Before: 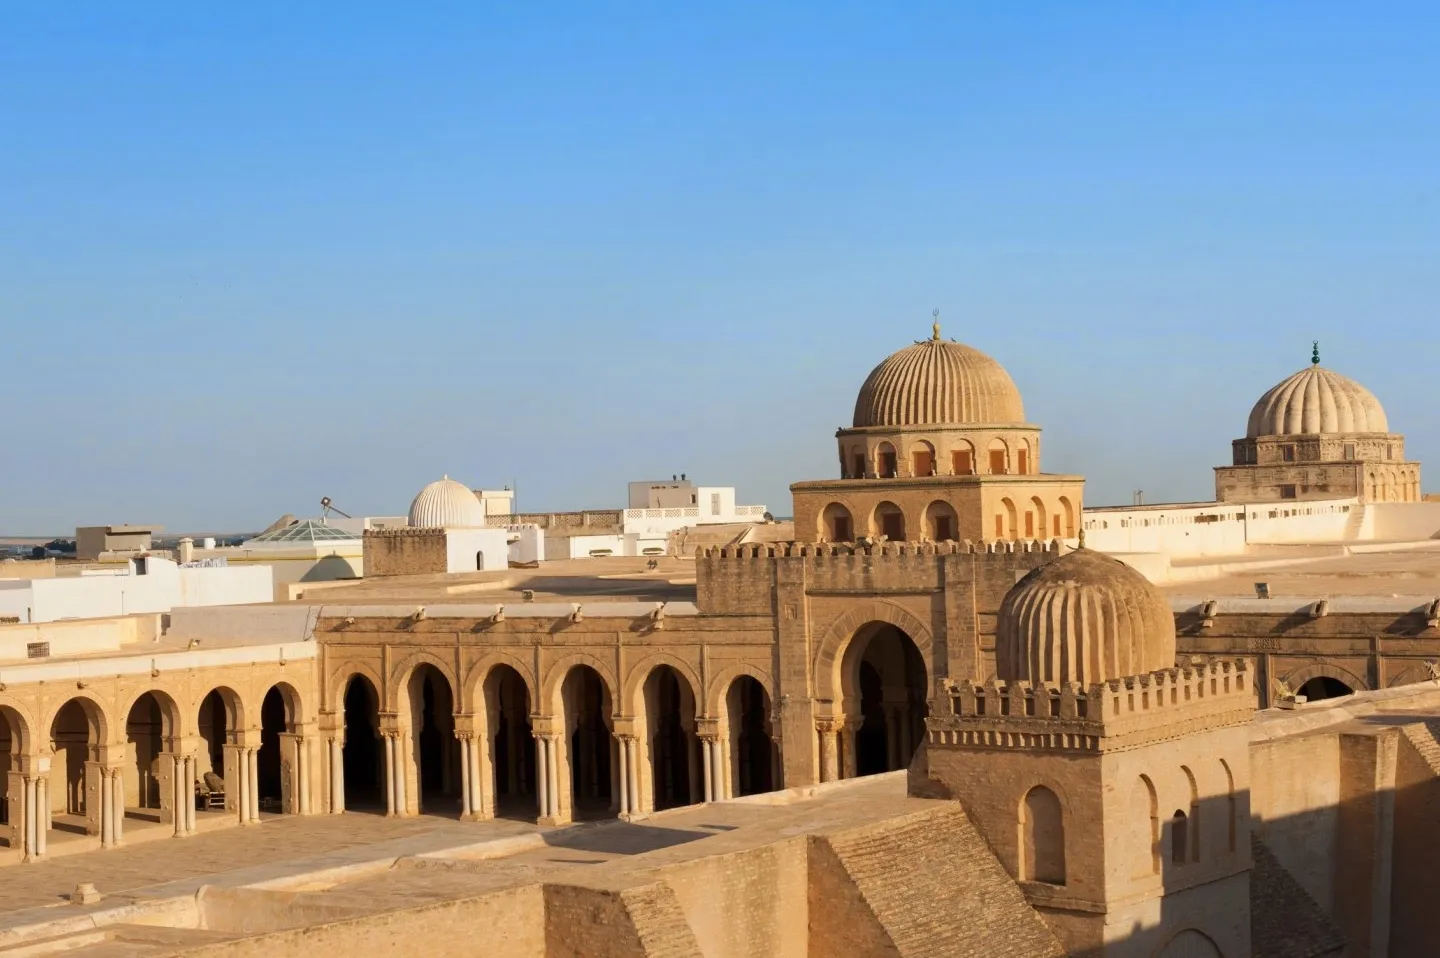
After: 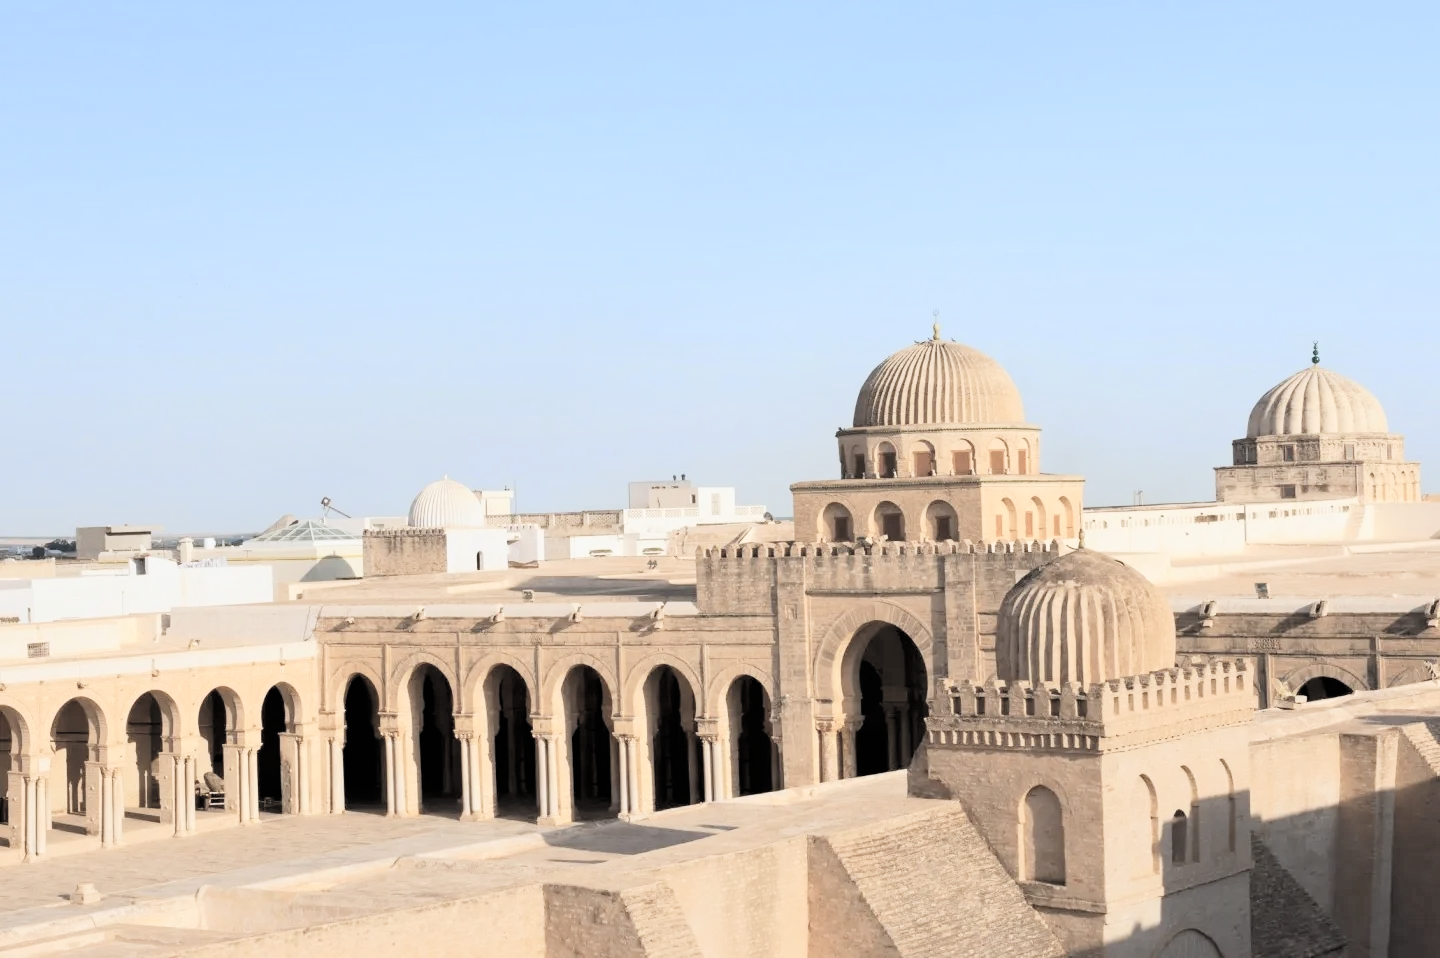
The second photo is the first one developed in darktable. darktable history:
contrast brightness saturation: brightness 0.18, saturation -0.5
white balance: red 0.967, blue 1.049
tone curve: curves: ch0 [(0, 0) (0.082, 0.02) (0.129, 0.078) (0.275, 0.301) (0.67, 0.809) (1, 1)], color space Lab, linked channels, preserve colors none
